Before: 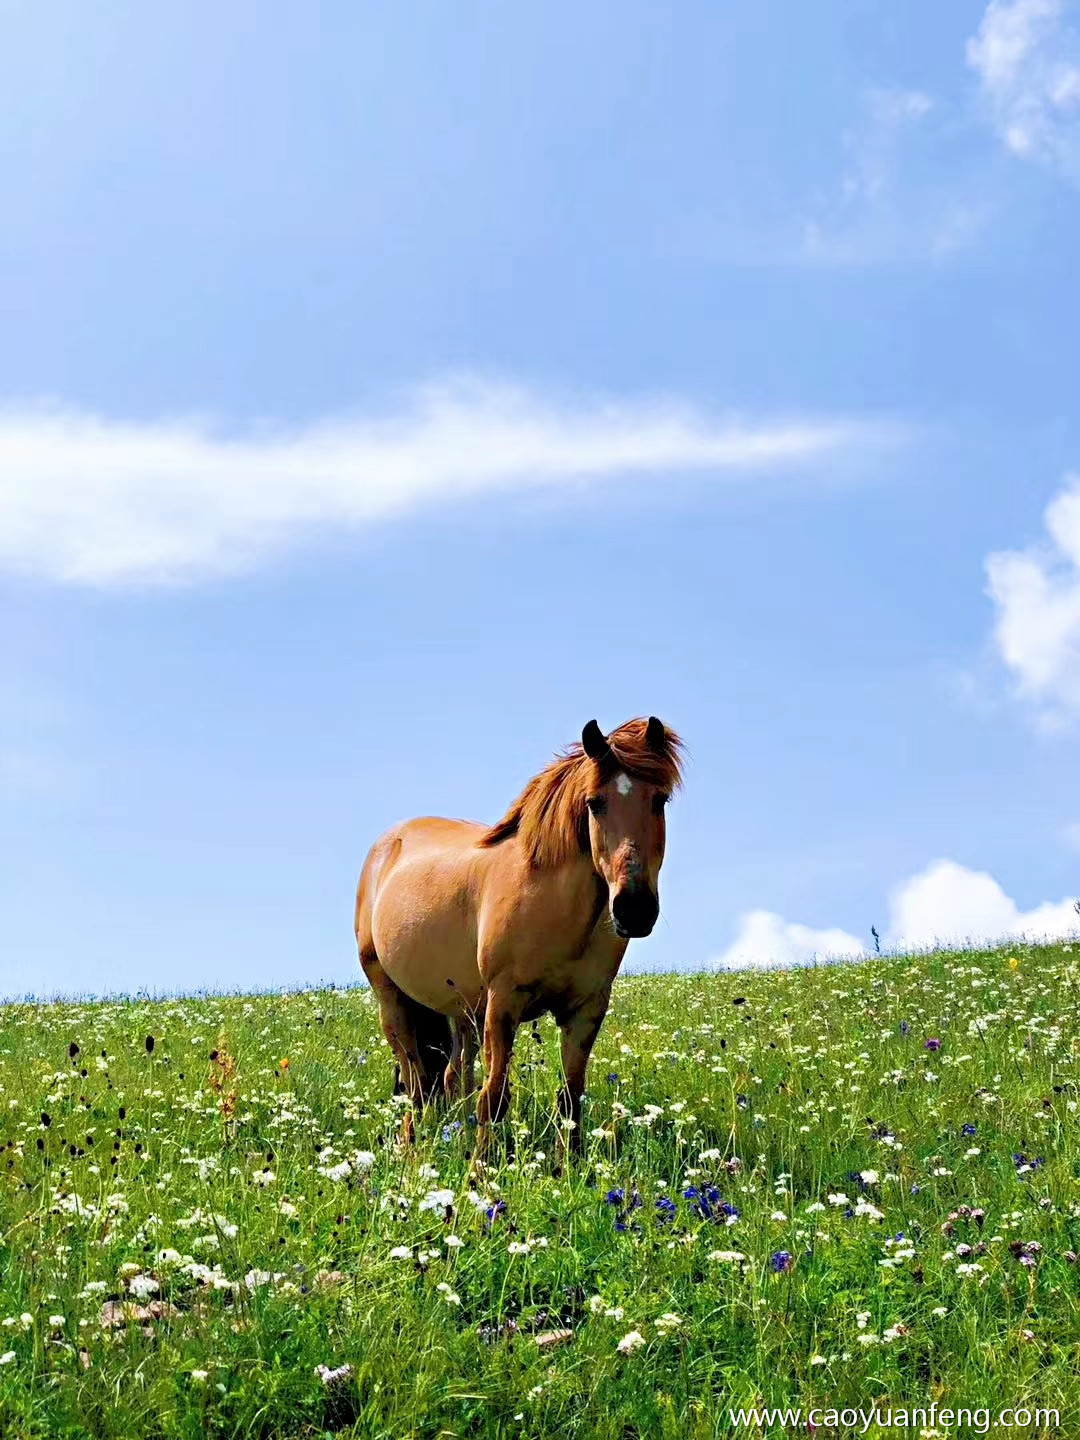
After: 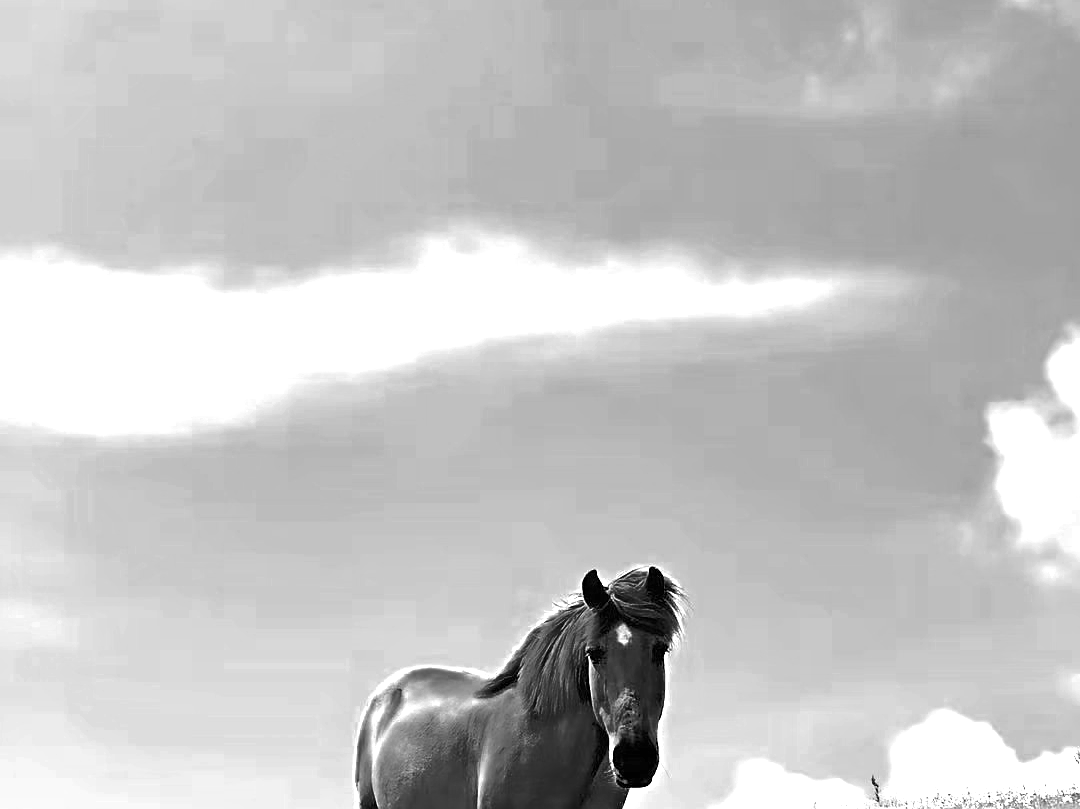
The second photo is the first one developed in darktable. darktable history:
sharpen: radius 0.994
color zones: curves: ch0 [(0.002, 0.429) (0.121, 0.212) (0.198, 0.113) (0.276, 0.344) (0.331, 0.541) (0.41, 0.56) (0.482, 0.289) (0.619, 0.227) (0.721, 0.18) (0.821, 0.435) (0.928, 0.555) (1, 0.587)]; ch1 [(0, 0) (0.143, 0) (0.286, 0) (0.429, 0) (0.571, 0) (0.714, 0) (0.857, 0)]
exposure: black level correction 0, exposure 0.891 EV, compensate exposure bias true, compensate highlight preservation false
crop and rotate: top 10.437%, bottom 33.315%
color balance rgb: linear chroma grading › global chroma 0.668%, perceptual saturation grading › global saturation 20%, perceptual saturation grading › highlights -25.504%, perceptual saturation grading › shadows 25.609%, perceptual brilliance grading › global brilliance 17.197%
